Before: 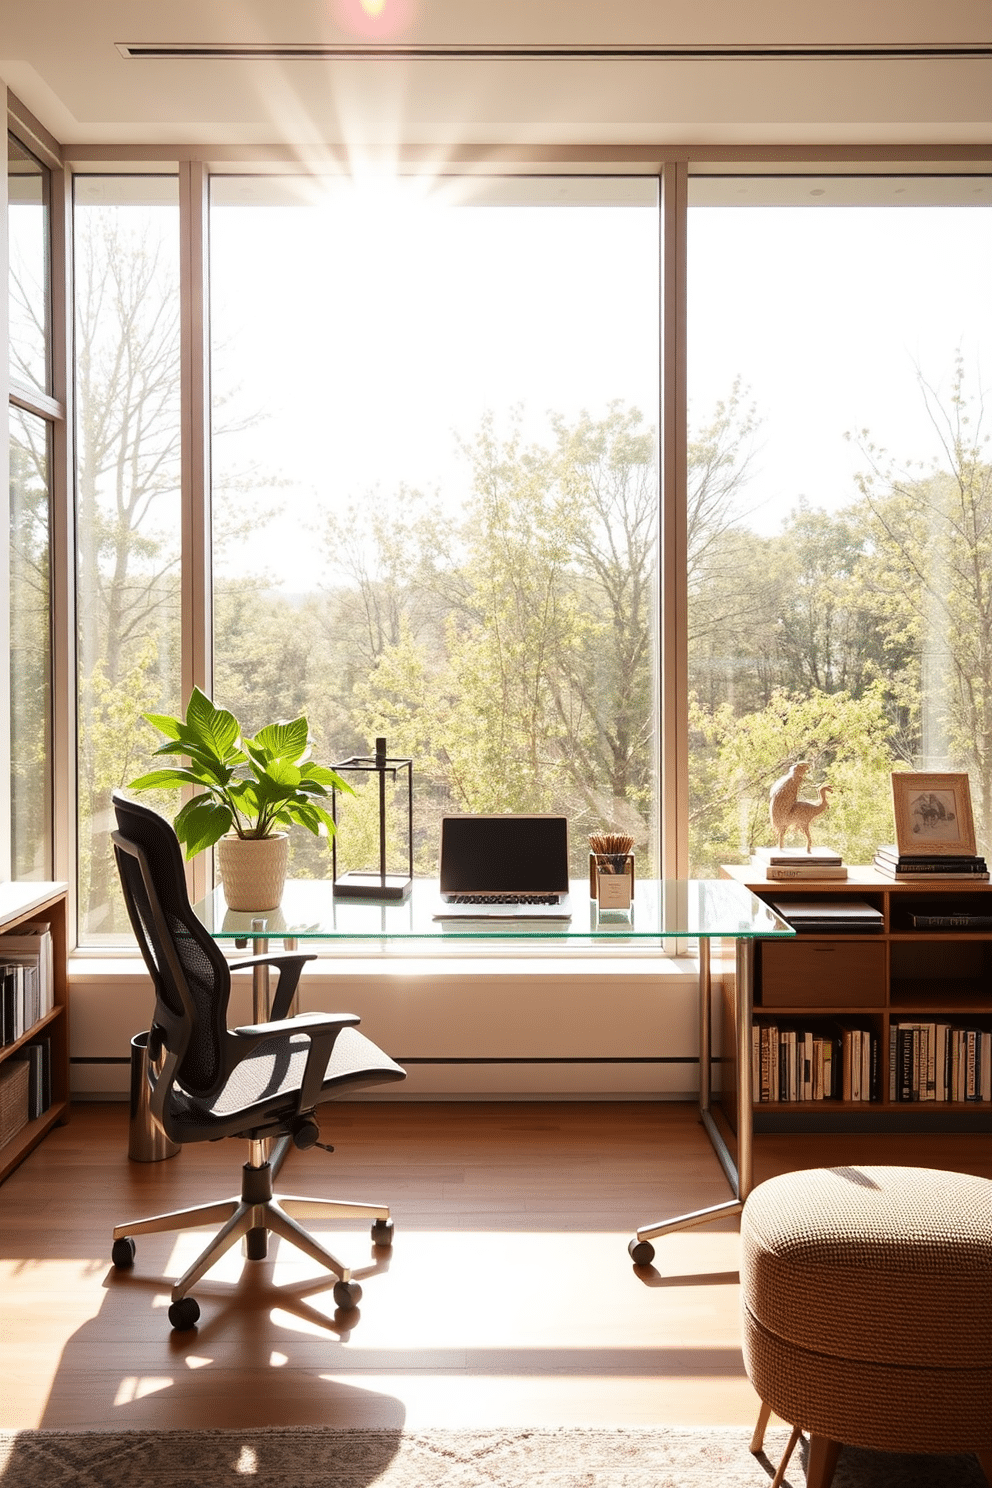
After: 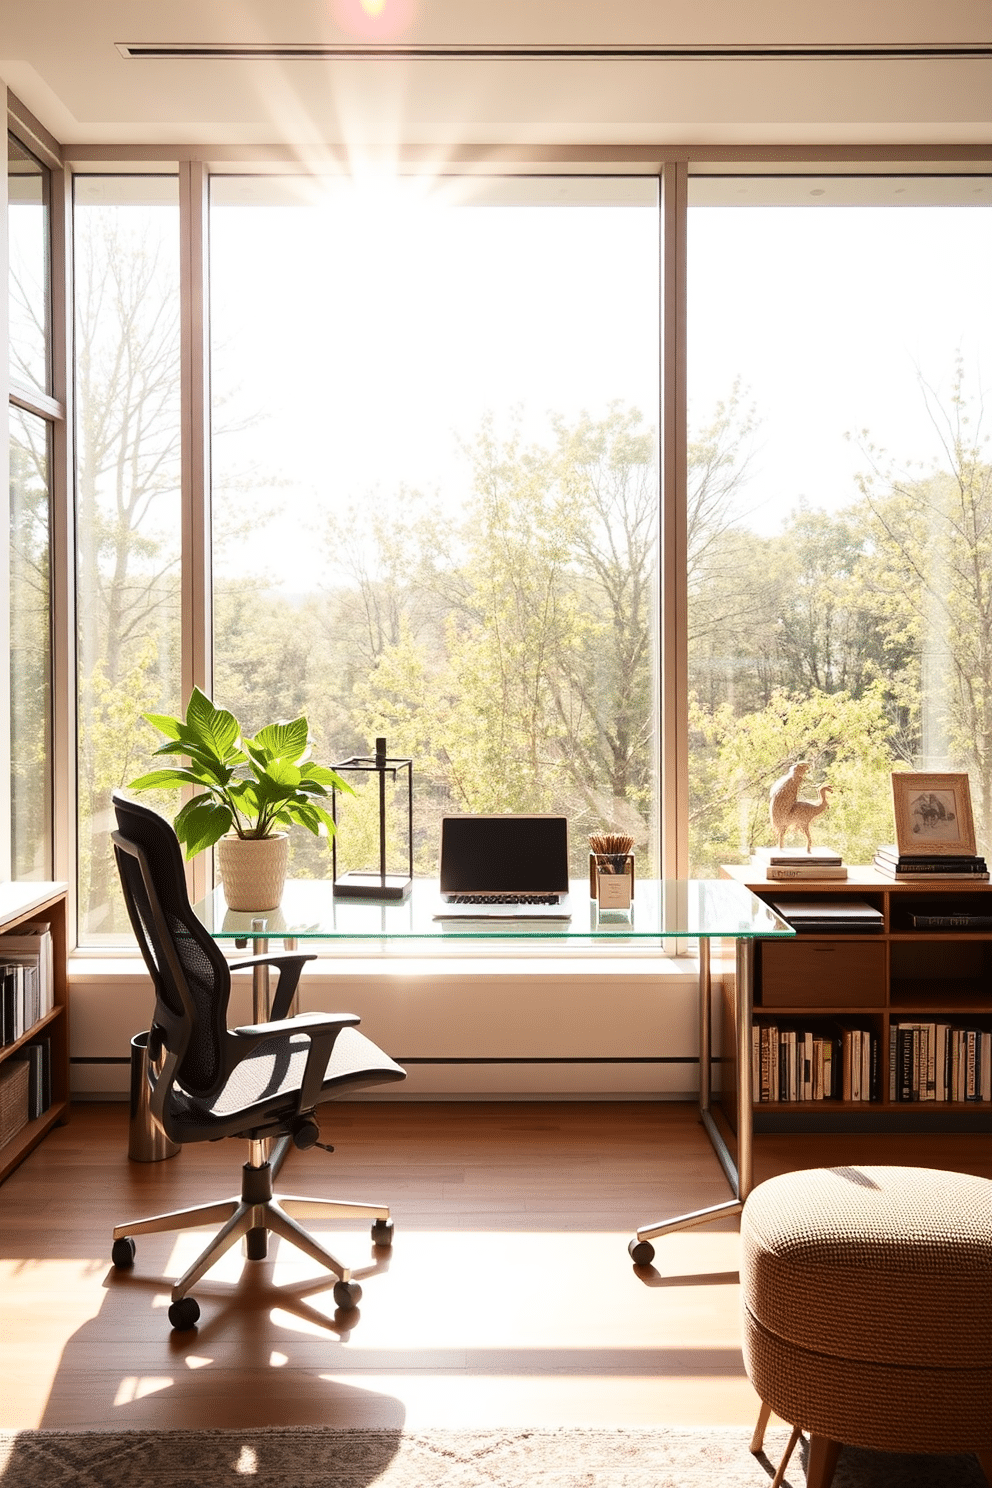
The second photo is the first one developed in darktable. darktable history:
contrast brightness saturation: contrast 0.15, brightness 0.047
